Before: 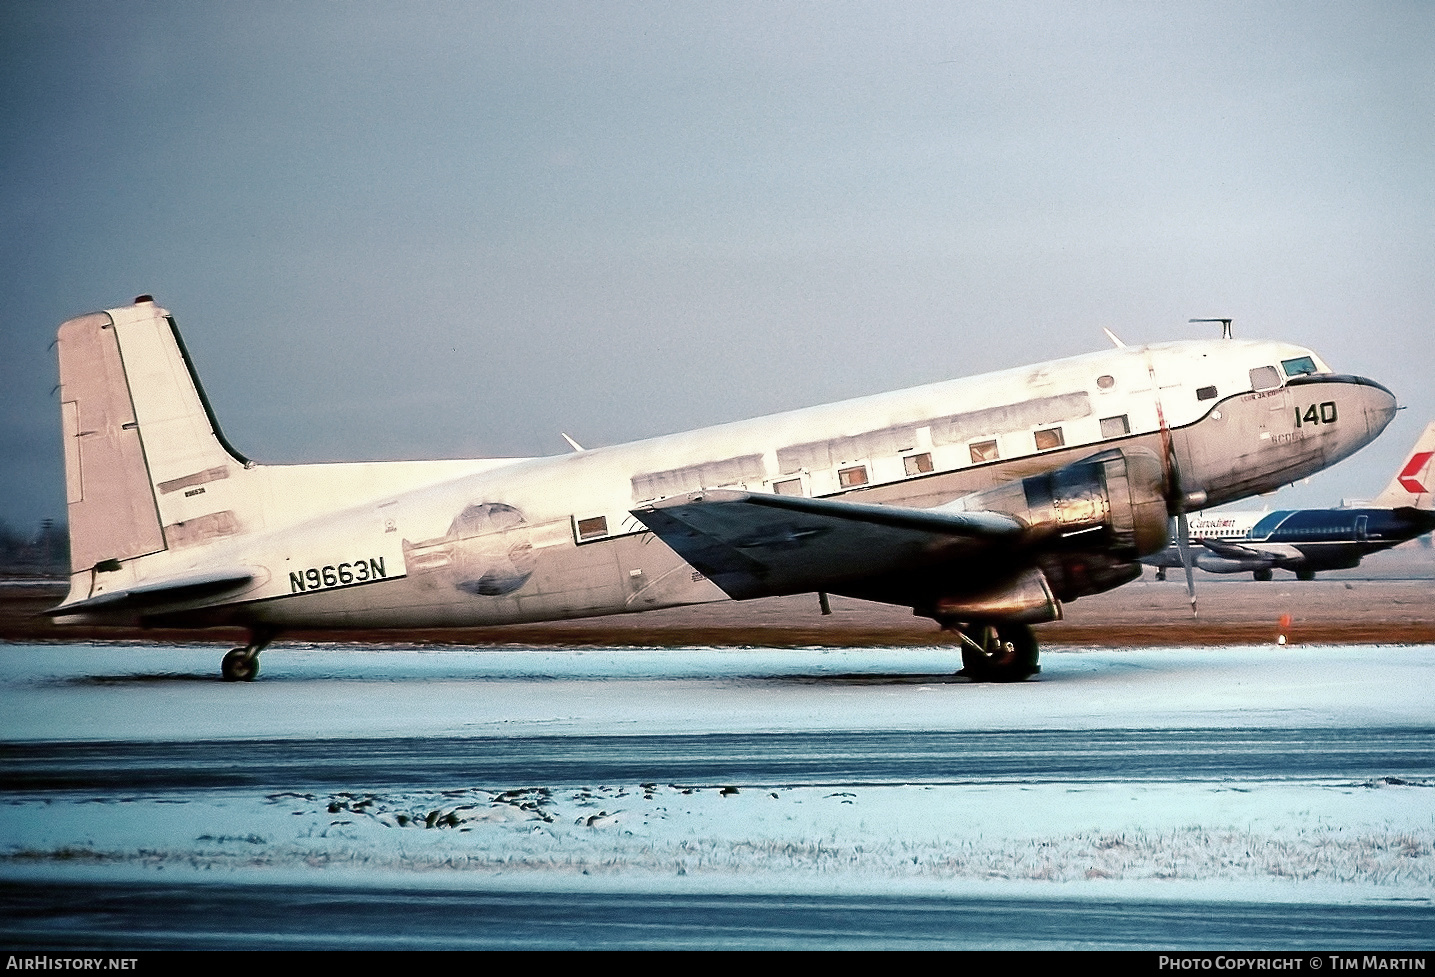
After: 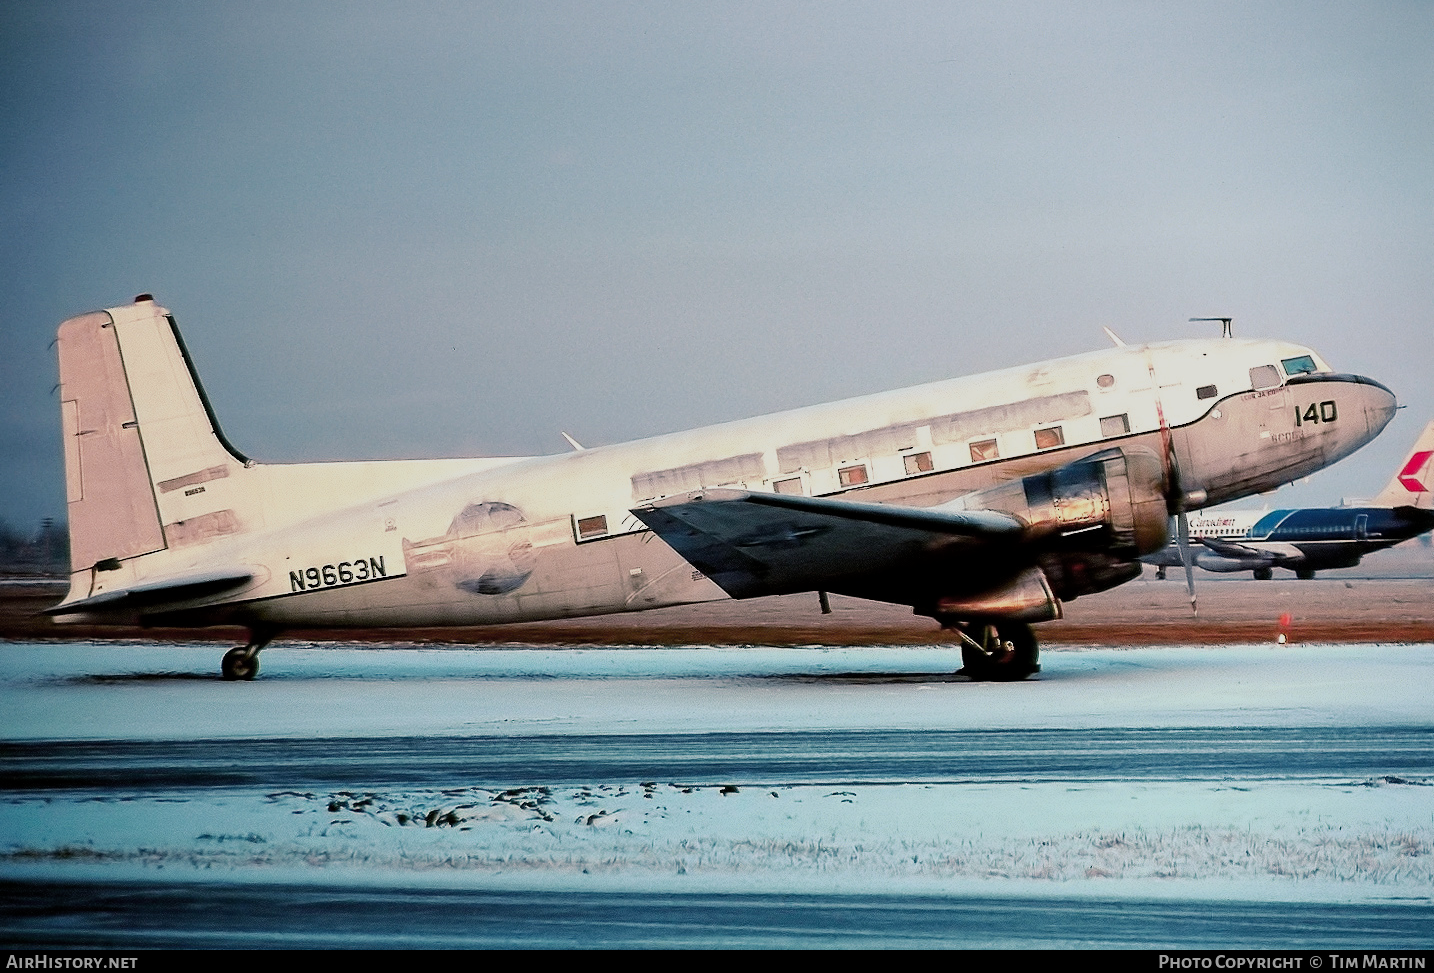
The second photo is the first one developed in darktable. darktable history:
crop: top 0.196%, bottom 0.177%
filmic rgb: black relative exposure -16 EV, white relative exposure 4.05 EV, target black luminance 0%, hardness 7.63, latitude 72.94%, contrast 0.905, highlights saturation mix 11.03%, shadows ↔ highlights balance -0.374%, color science v6 (2022)
color zones: curves: ch1 [(0.263, 0.53) (0.376, 0.287) (0.487, 0.512) (0.748, 0.547) (1, 0.513)]; ch2 [(0.262, 0.45) (0.751, 0.477)]
